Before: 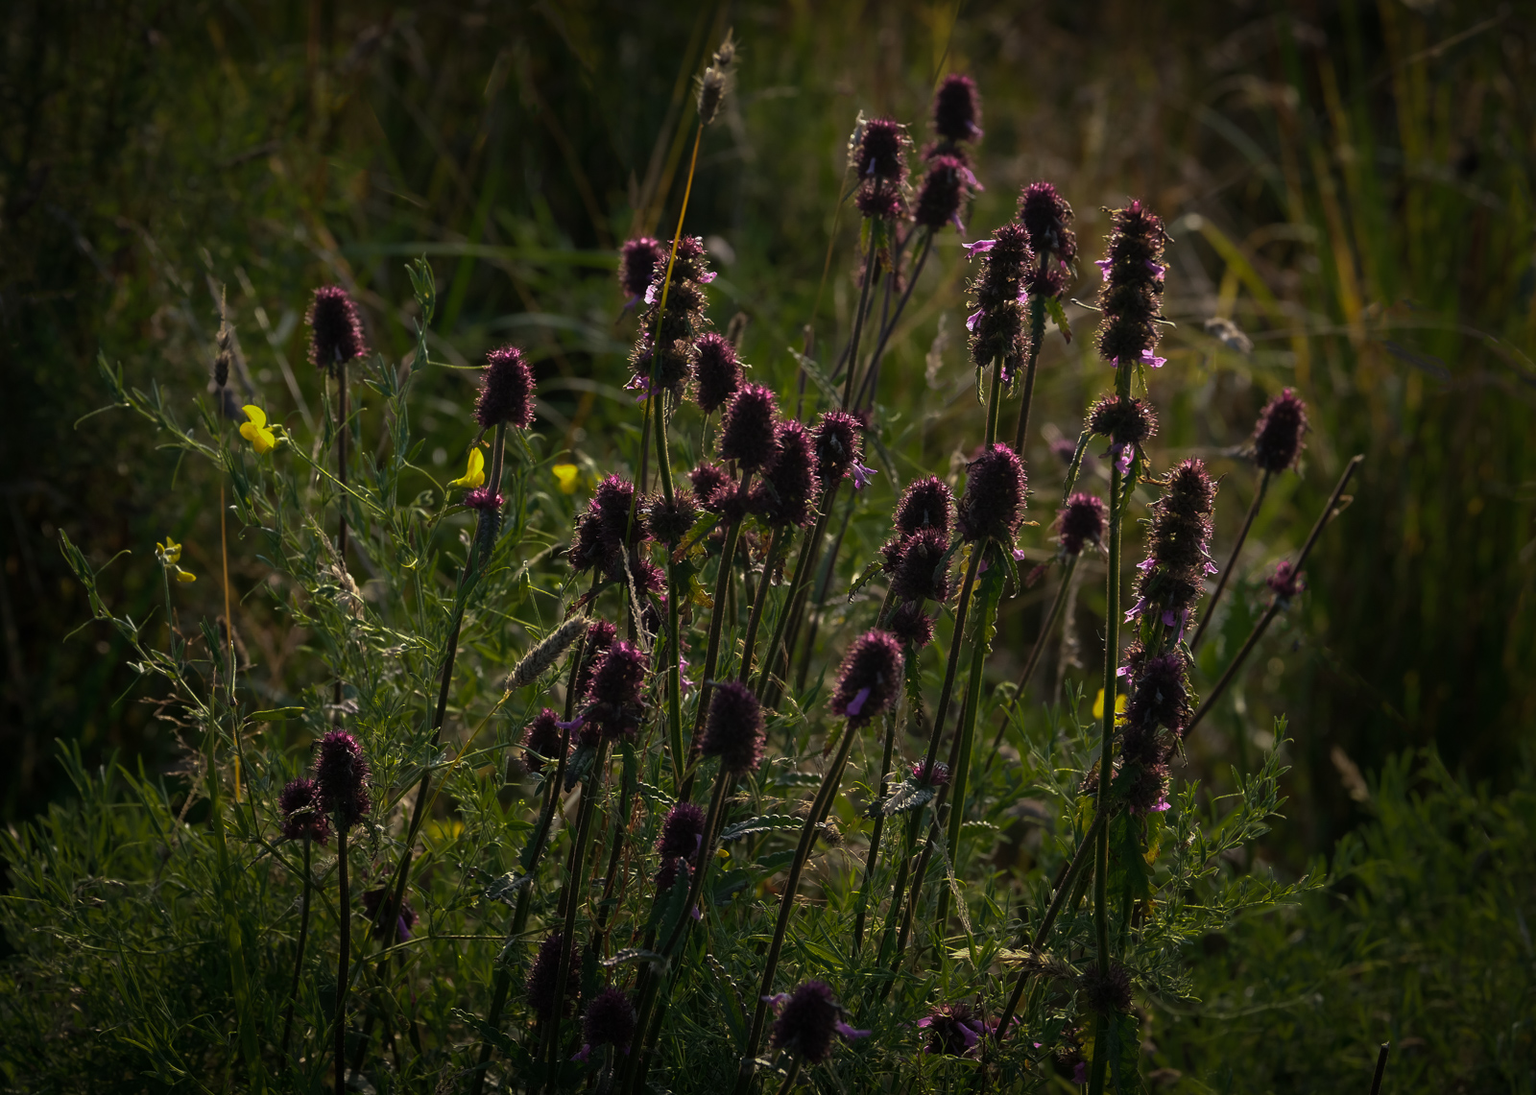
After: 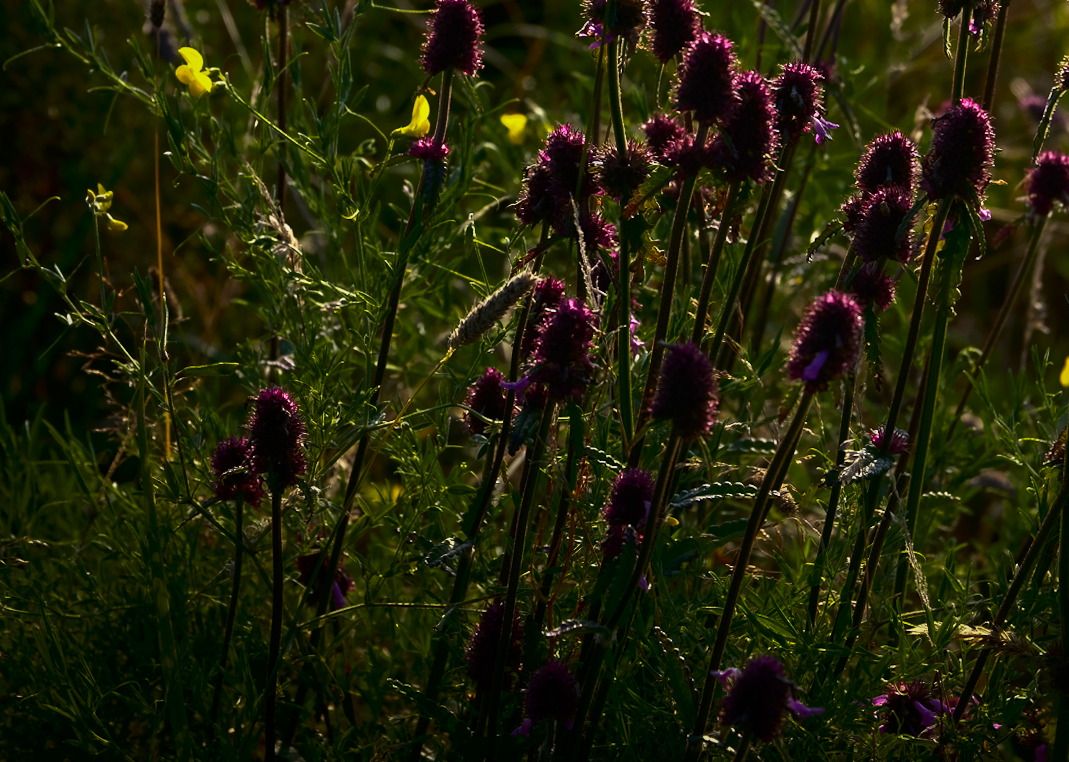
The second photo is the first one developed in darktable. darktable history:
base curve: curves: ch0 [(0, 0) (0.088, 0.125) (0.176, 0.251) (0.354, 0.501) (0.613, 0.749) (1, 0.877)], preserve colors none
crop and rotate: angle -0.82°, left 3.85%, top 31.828%, right 27.992%
contrast brightness saturation: contrast 0.21, brightness -0.11, saturation 0.21
